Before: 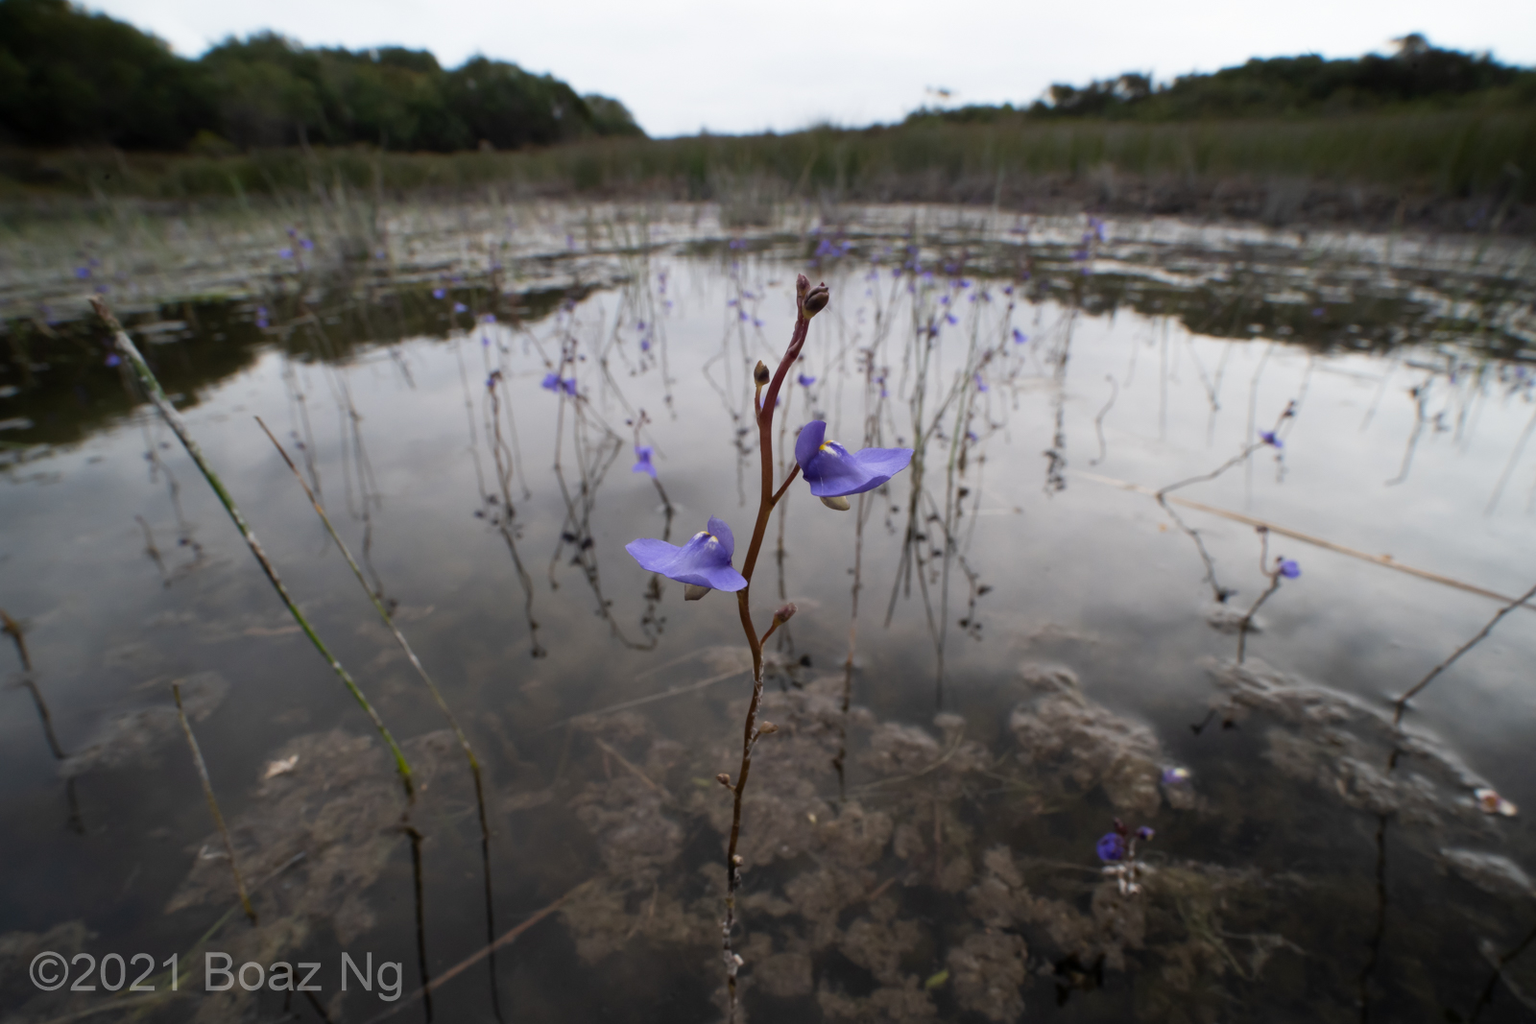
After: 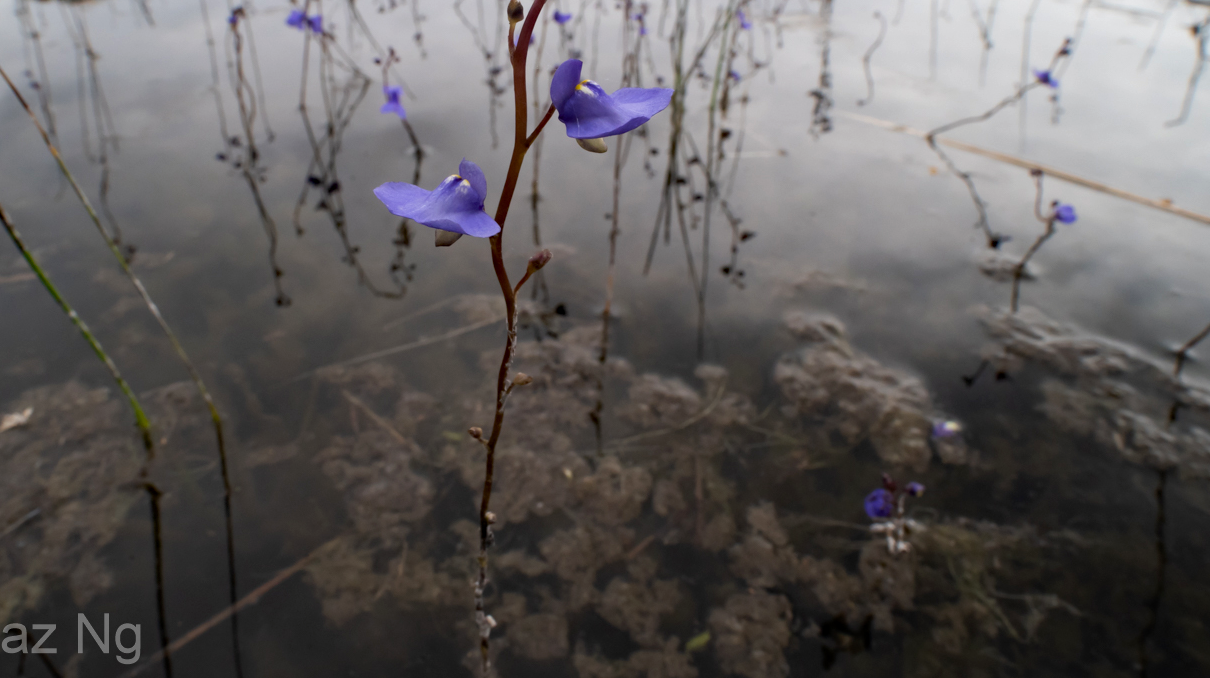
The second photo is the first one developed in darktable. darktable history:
haze removal: compatibility mode true, adaptive false
crop and rotate: left 17.424%, top 35.574%, right 6.91%, bottom 0.84%
